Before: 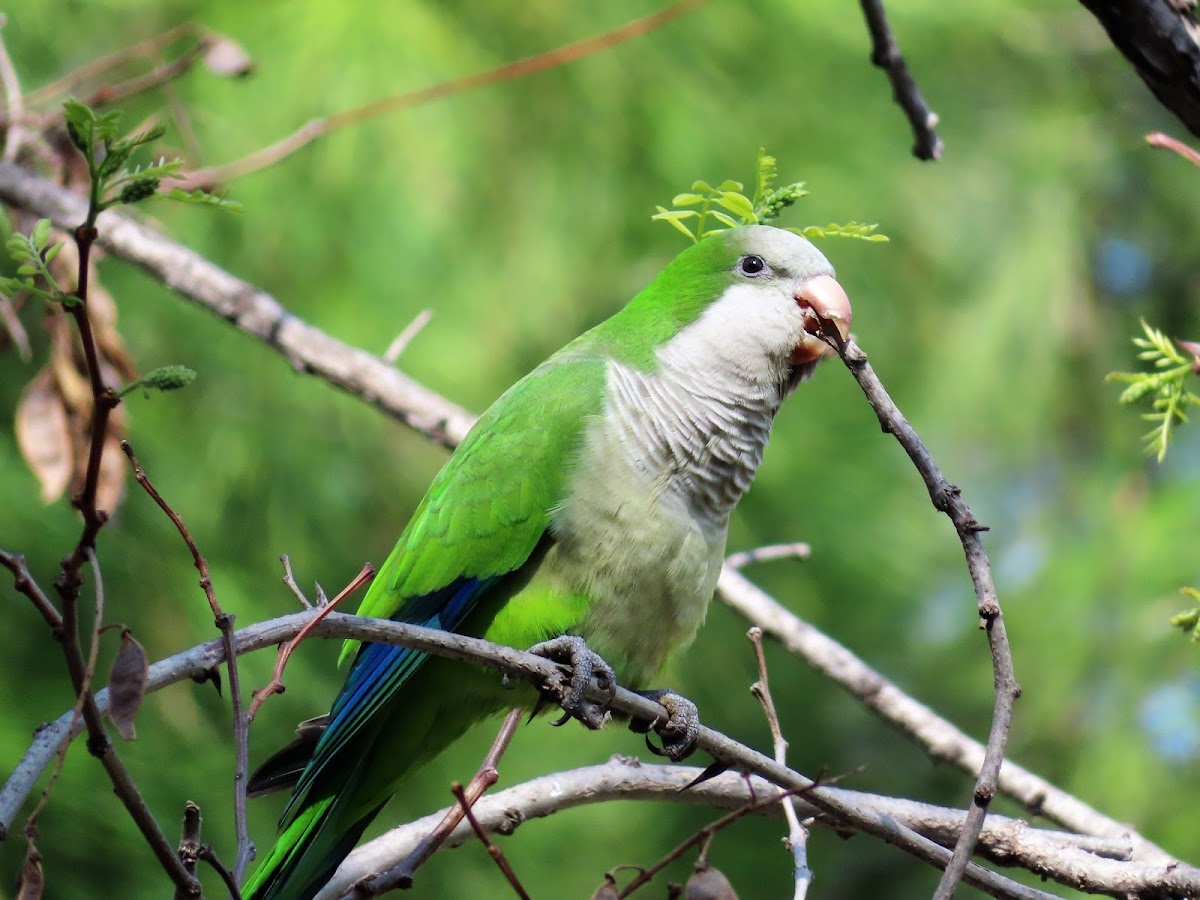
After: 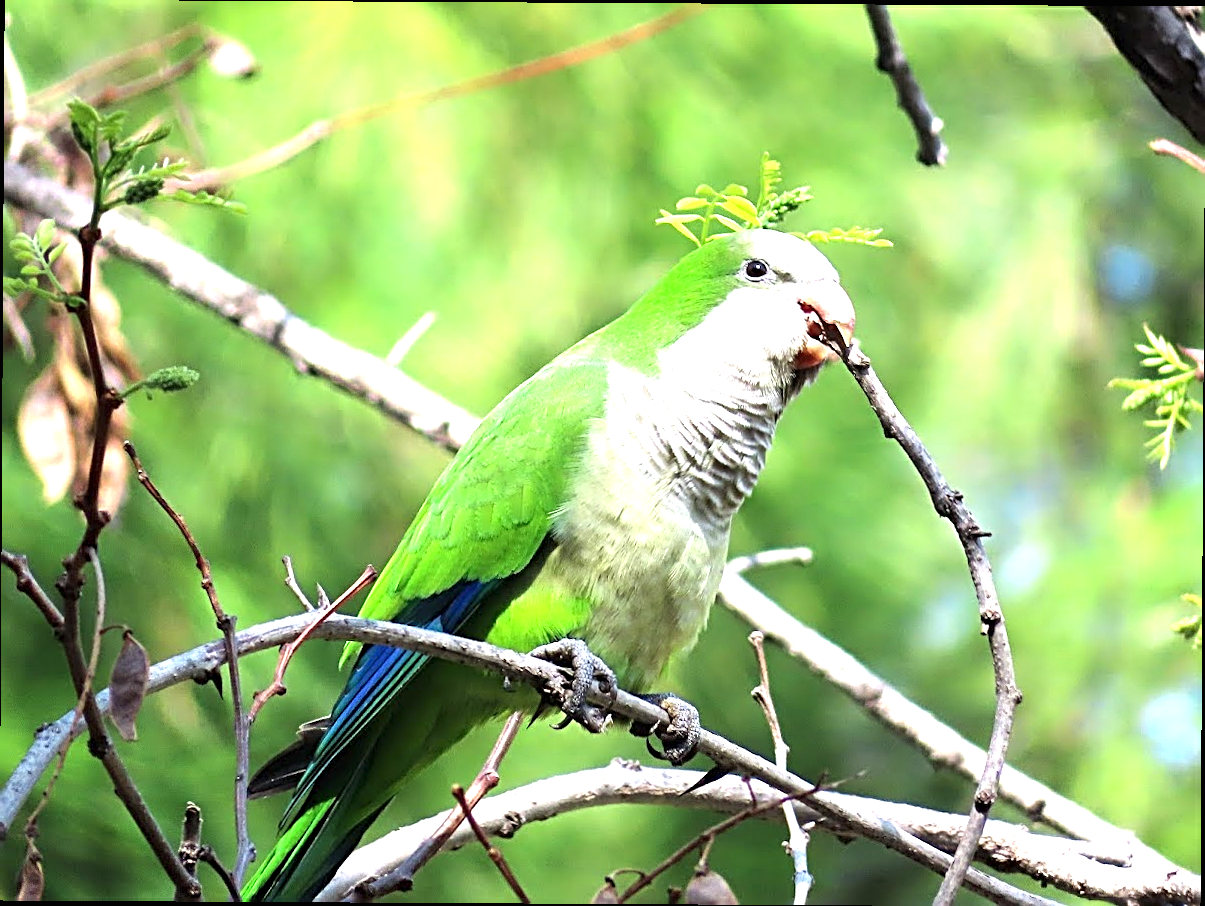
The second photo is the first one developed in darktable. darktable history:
sharpen: radius 2.846, amount 0.702
exposure: black level correction 0, exposure 1.2 EV, compensate highlight preservation false
crop and rotate: angle -0.329°
